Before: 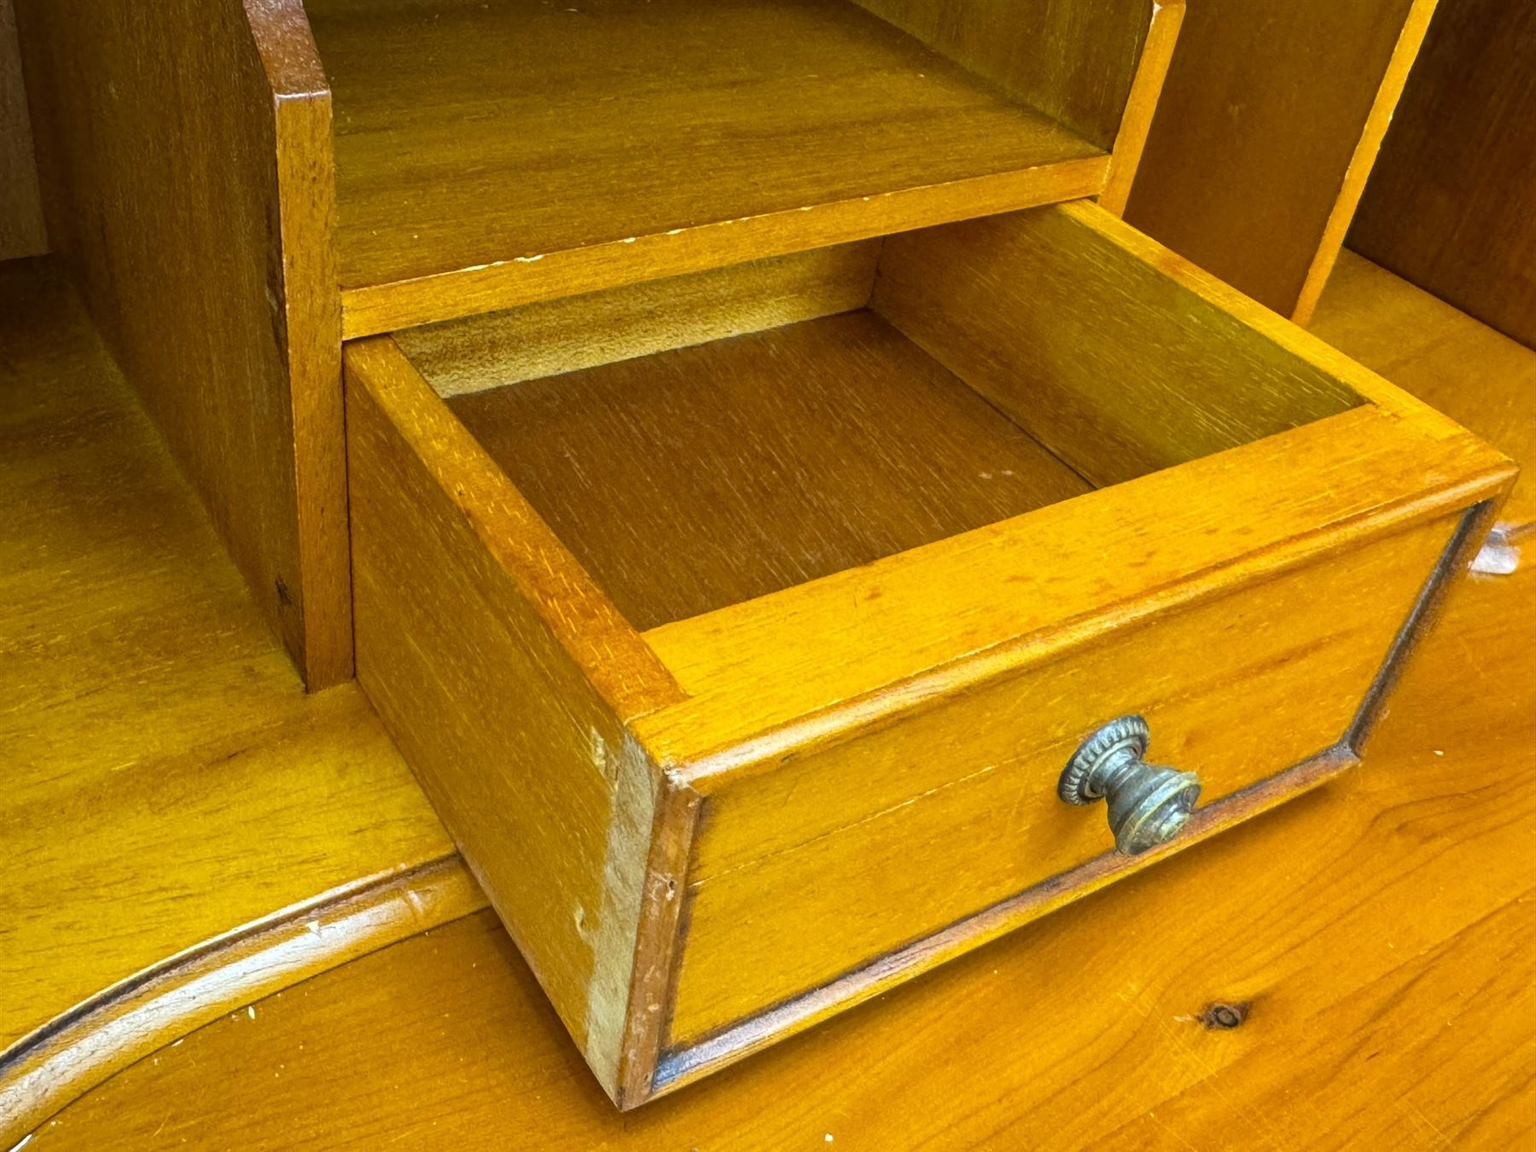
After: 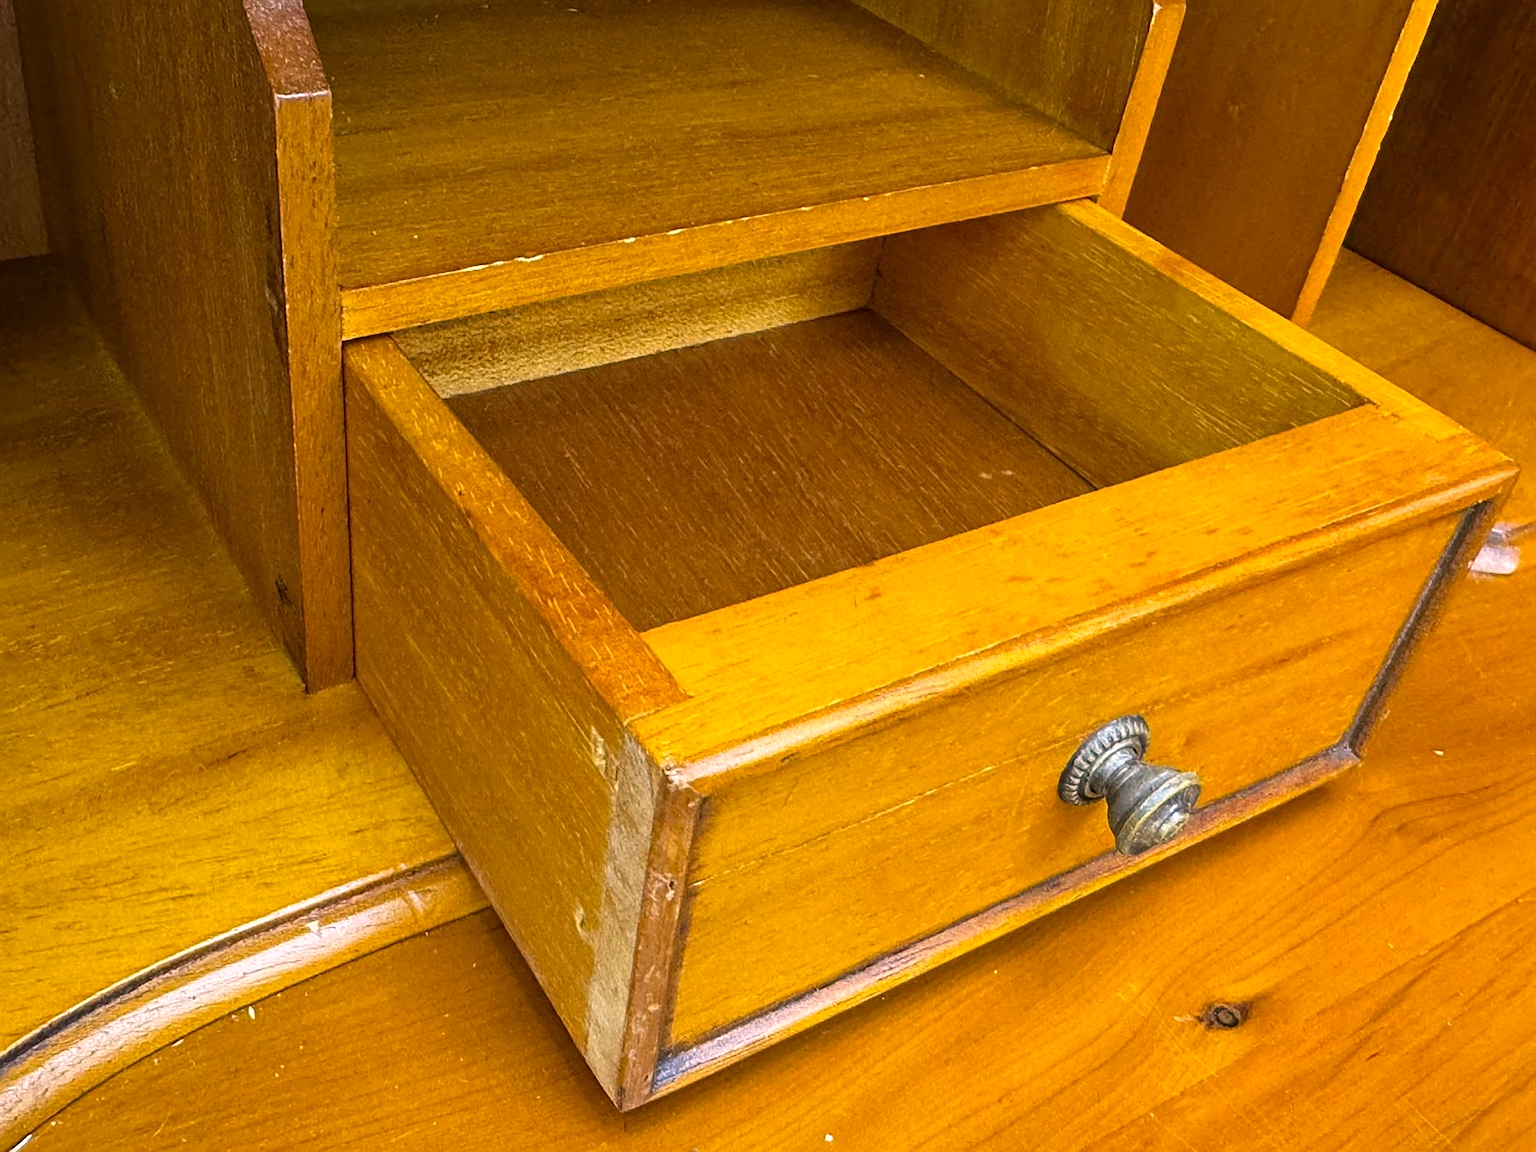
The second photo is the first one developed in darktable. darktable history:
color correction: highlights a* 14.52, highlights b* 4.84
sharpen: on, module defaults
